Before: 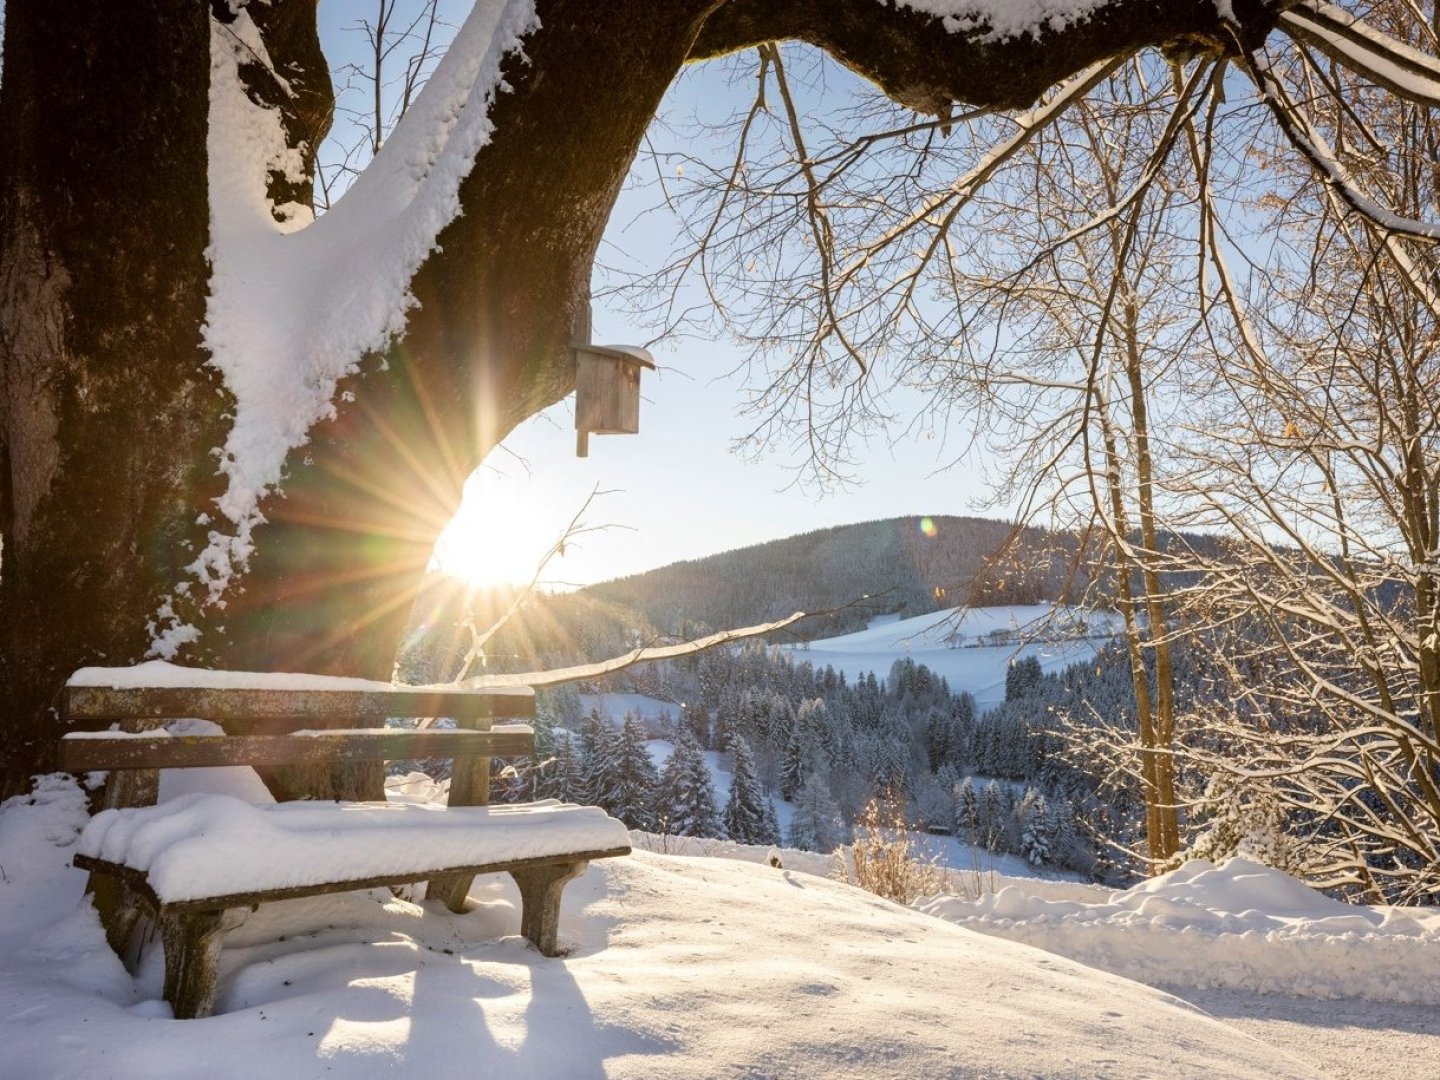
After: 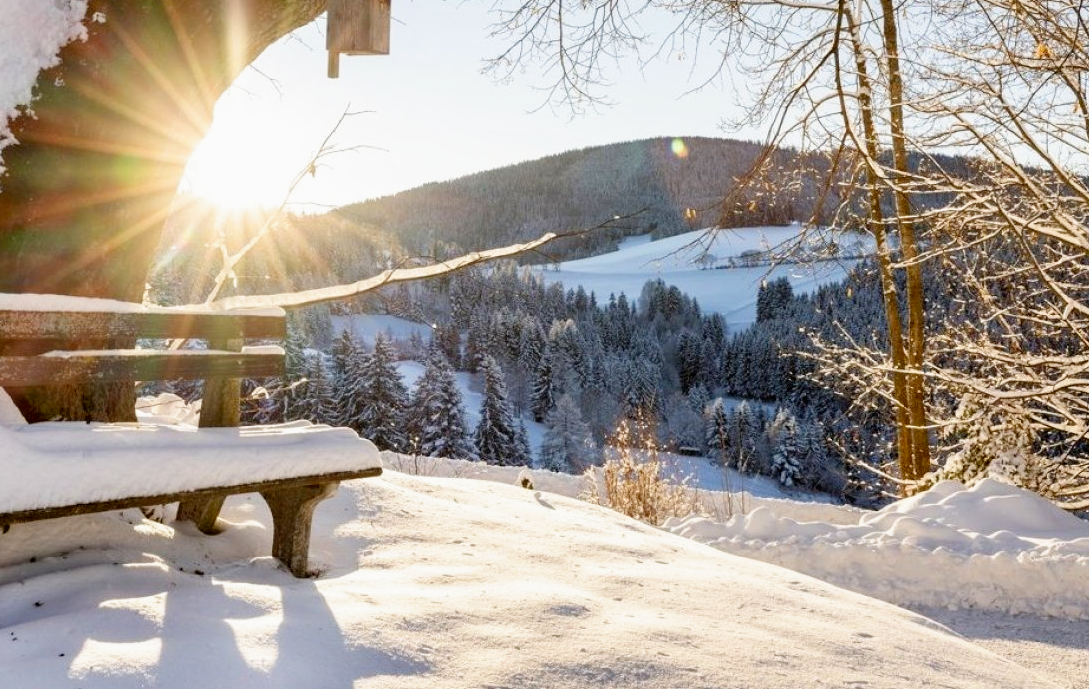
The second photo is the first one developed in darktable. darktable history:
crop and rotate: left 17.299%, top 35.115%, right 7.015%, bottom 1.024%
filmic rgb: black relative exposure -6.3 EV, white relative exposure 2.8 EV, threshold 3 EV, target black luminance 0%, hardness 4.6, latitude 67.35%, contrast 1.292, shadows ↔ highlights balance -3.5%, preserve chrominance no, color science v4 (2020), contrast in shadows soft, enable highlight reconstruction true
